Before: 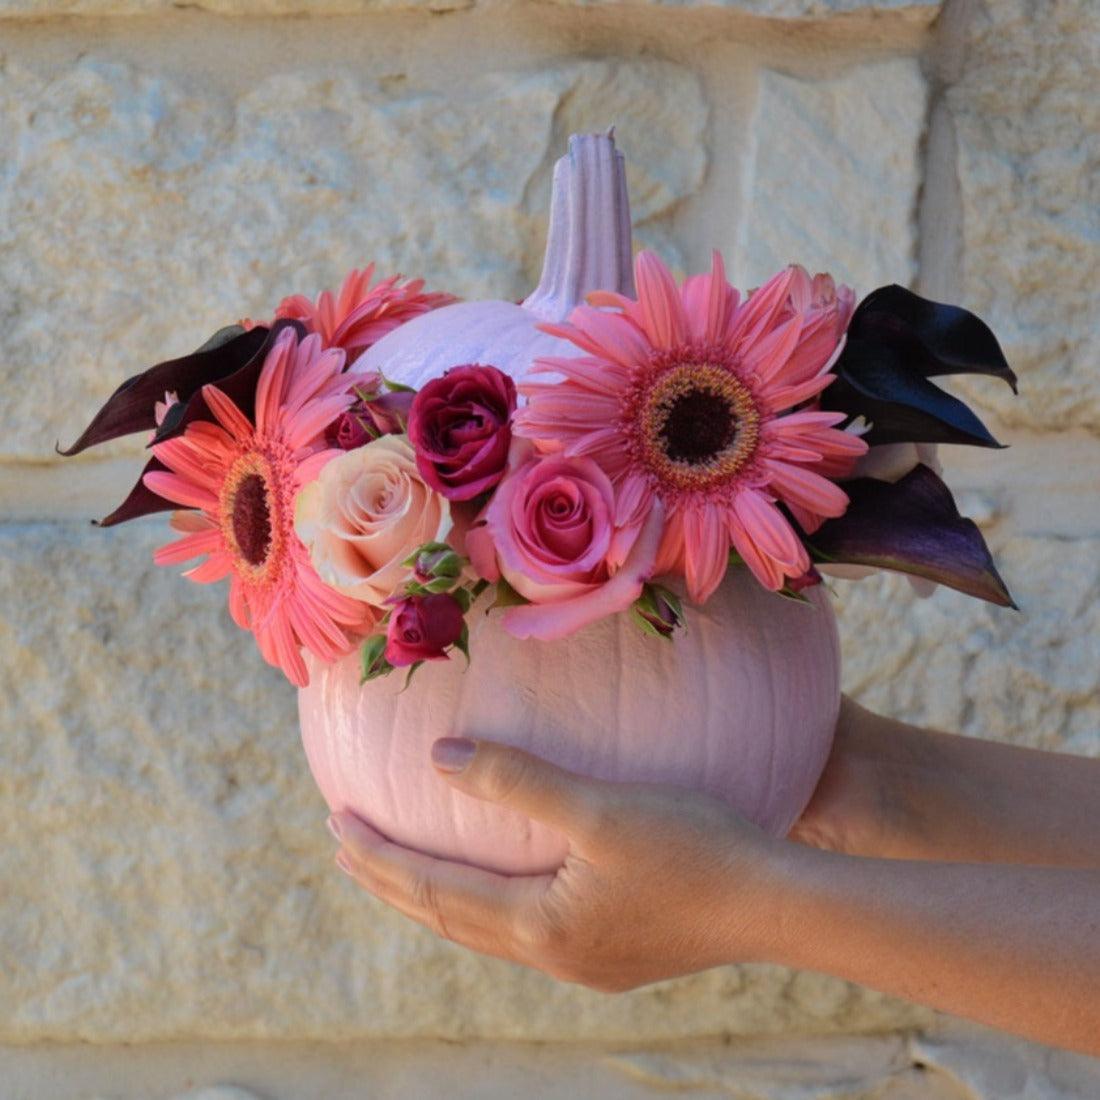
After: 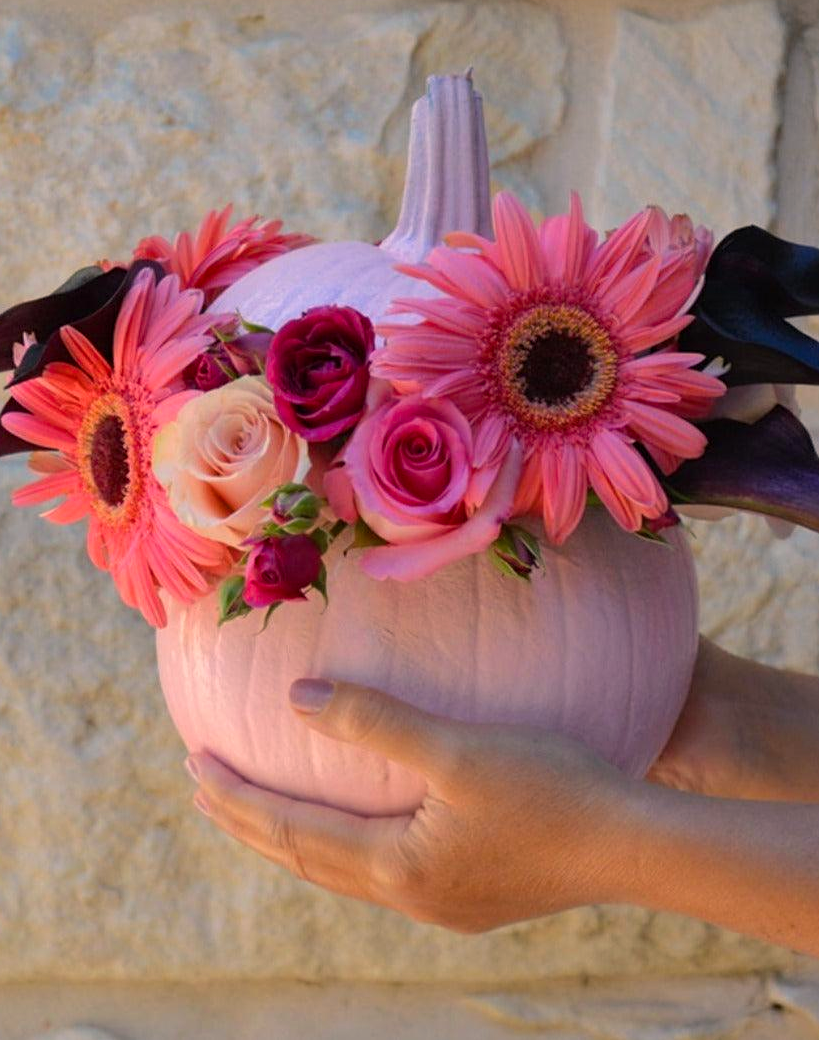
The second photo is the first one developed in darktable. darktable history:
color balance rgb: highlights gain › chroma 2.994%, highlights gain › hue 54.37°, perceptual saturation grading › global saturation 16.537%
sharpen: amount 0.203
crop and rotate: left 12.938%, top 5.41%, right 12.522%
